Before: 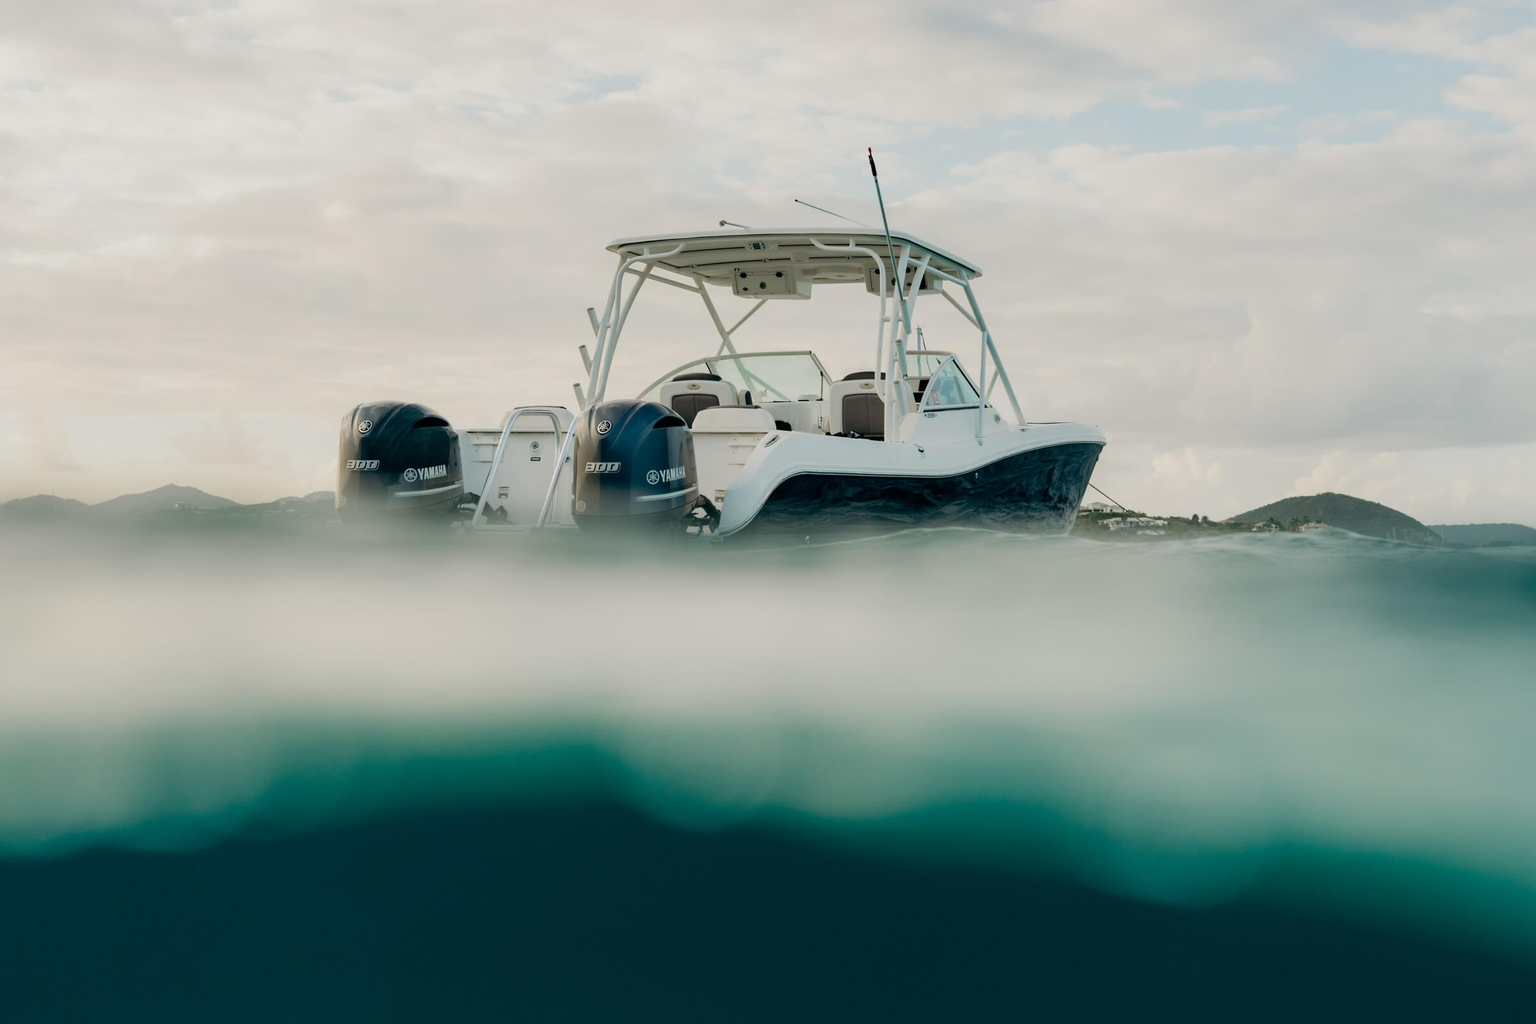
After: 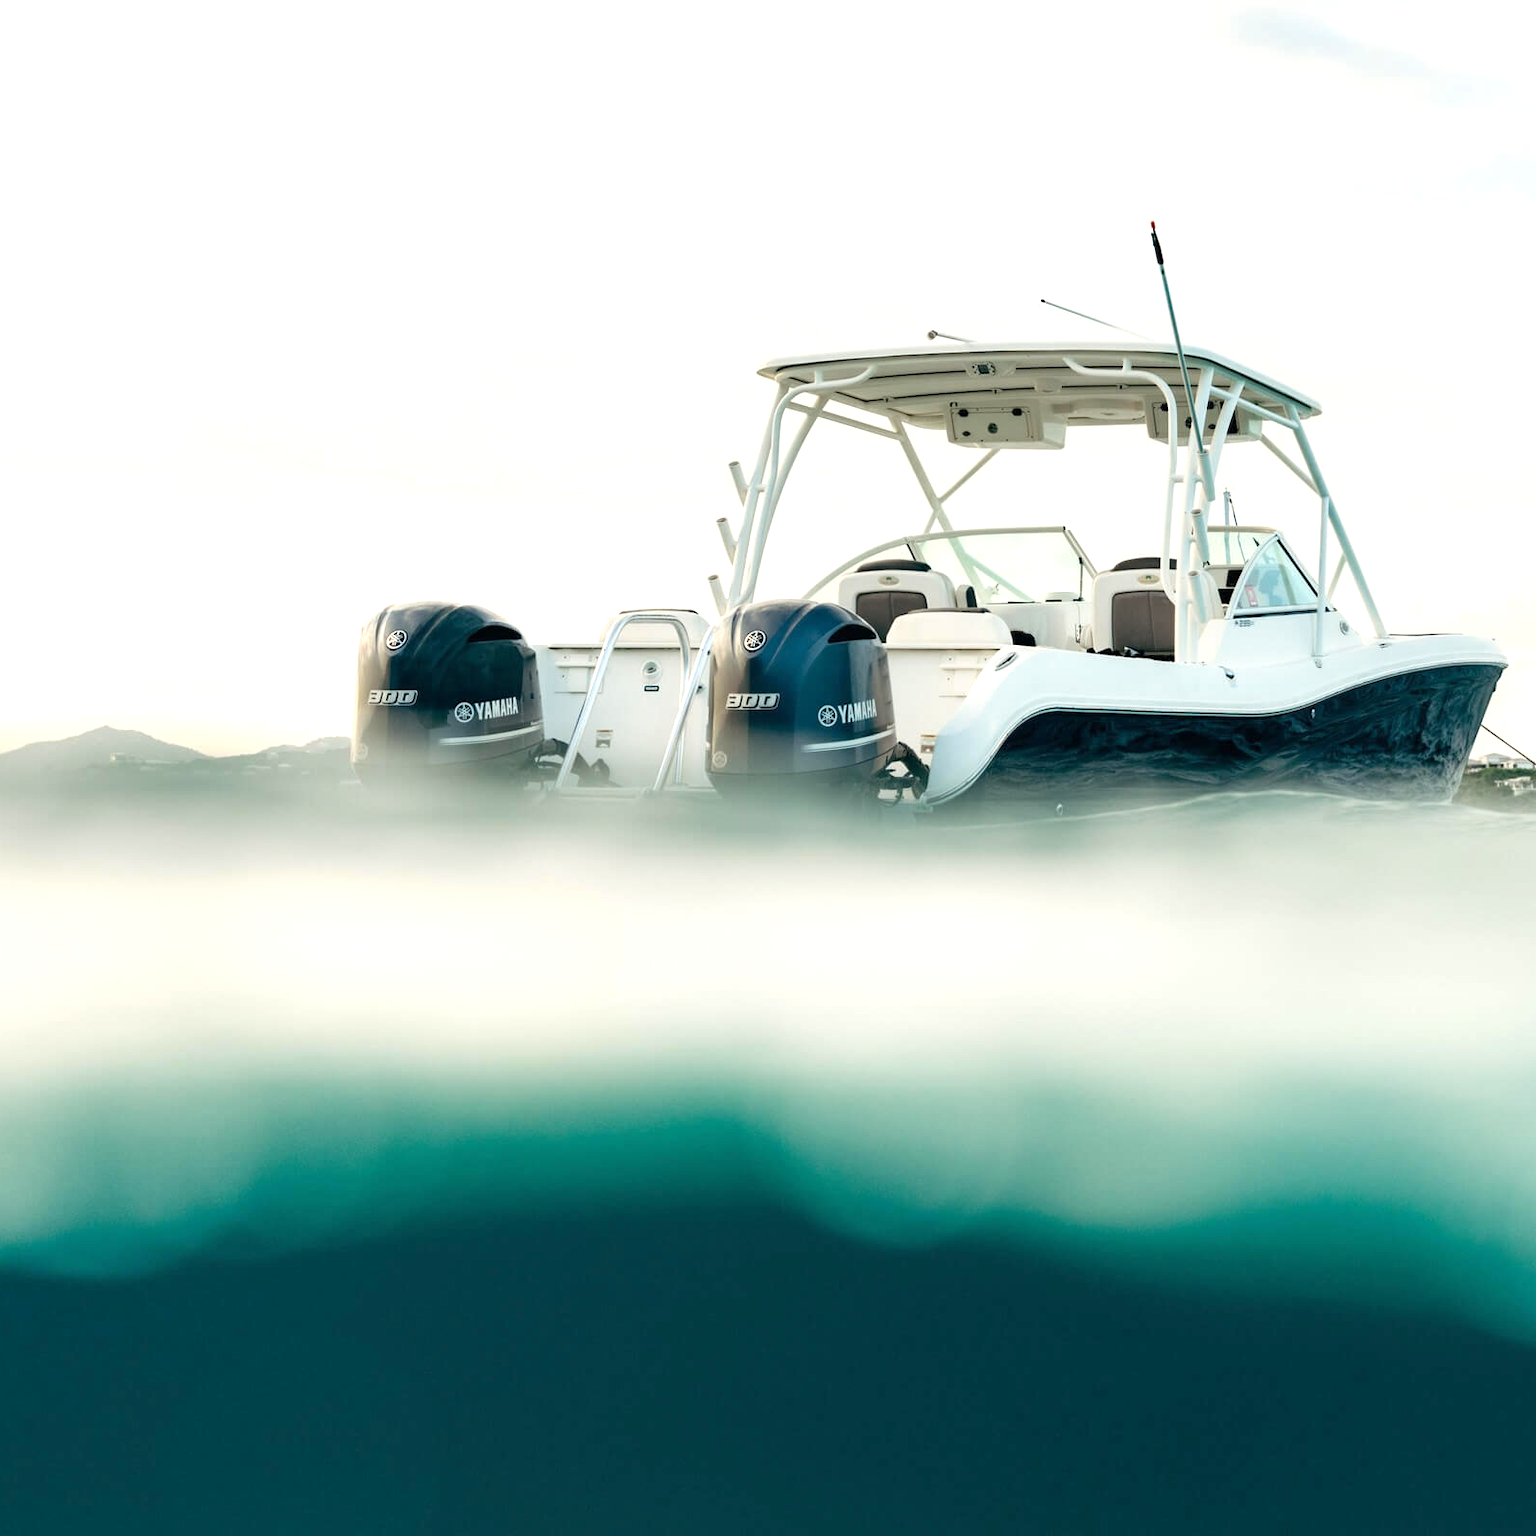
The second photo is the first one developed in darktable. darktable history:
crop and rotate: left 6.617%, right 26.717%
exposure: exposure 0.943 EV, compensate highlight preservation false
